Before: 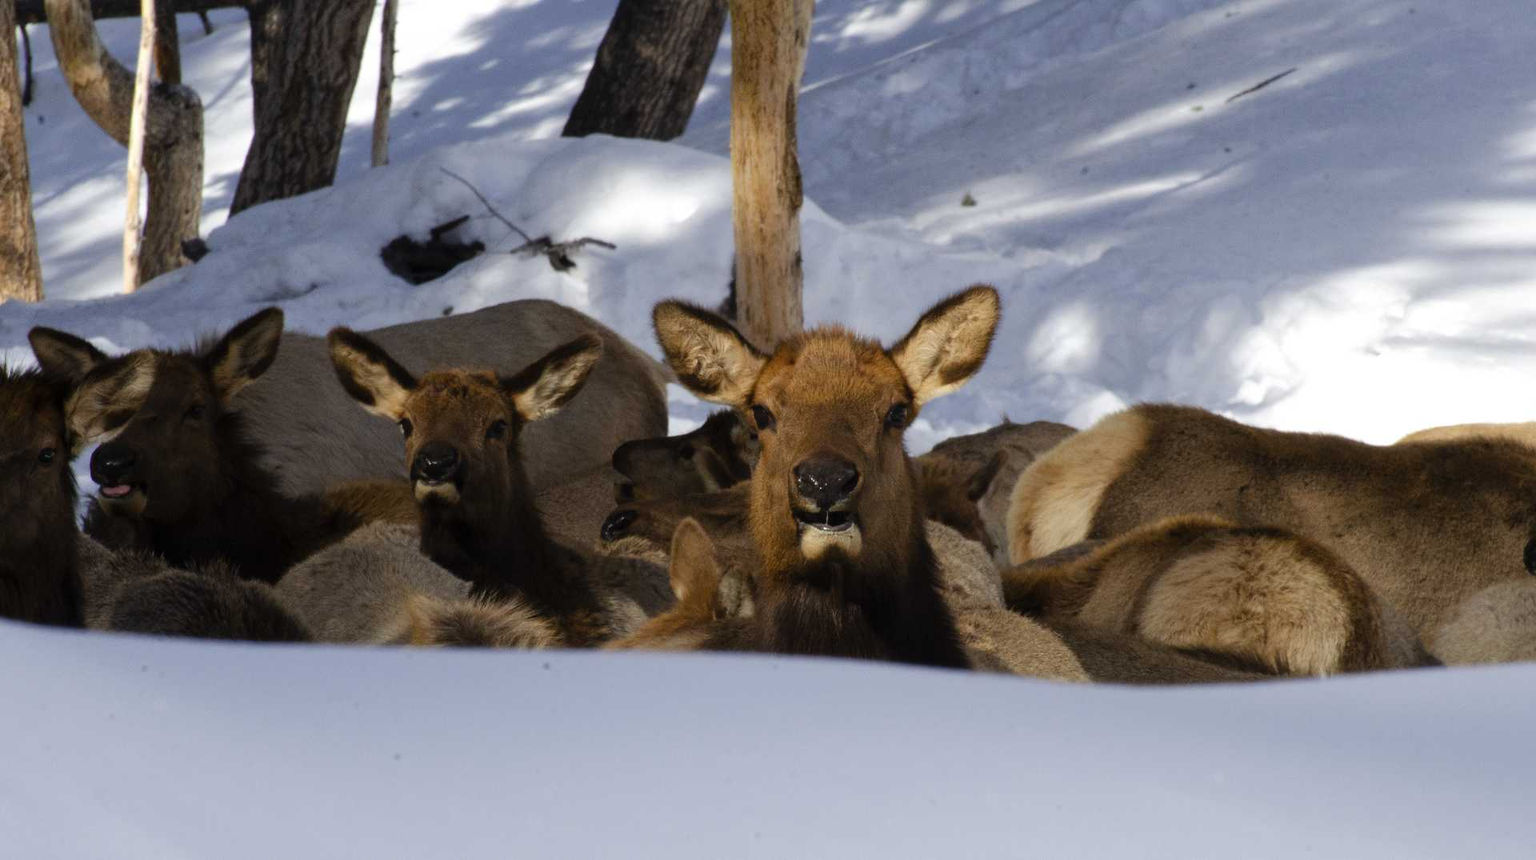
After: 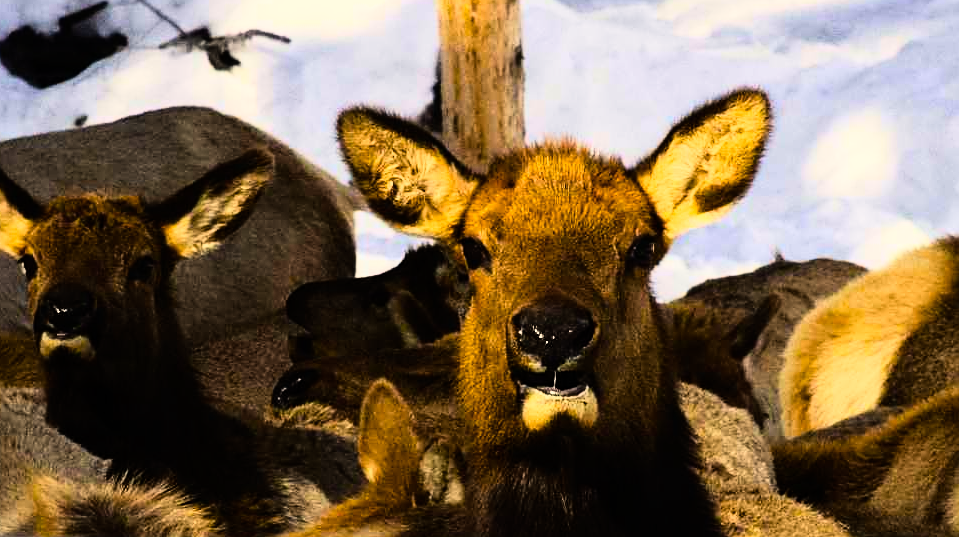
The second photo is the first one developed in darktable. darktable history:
crop: left 25%, top 25%, right 25%, bottom 25%
rgb curve: curves: ch0 [(0, 0) (0.21, 0.15) (0.24, 0.21) (0.5, 0.75) (0.75, 0.96) (0.89, 0.99) (1, 1)]; ch1 [(0, 0.02) (0.21, 0.13) (0.25, 0.2) (0.5, 0.67) (0.75, 0.9) (0.89, 0.97) (1, 1)]; ch2 [(0, 0.02) (0.21, 0.13) (0.25, 0.2) (0.5, 0.67) (0.75, 0.9) (0.89, 0.97) (1, 1)], compensate middle gray true
exposure: exposure -0.177 EV, compensate highlight preservation false
sharpen: on, module defaults
color balance rgb: perceptual saturation grading › global saturation 30%, global vibrance 30%
white balance: red 1.045, blue 0.932
